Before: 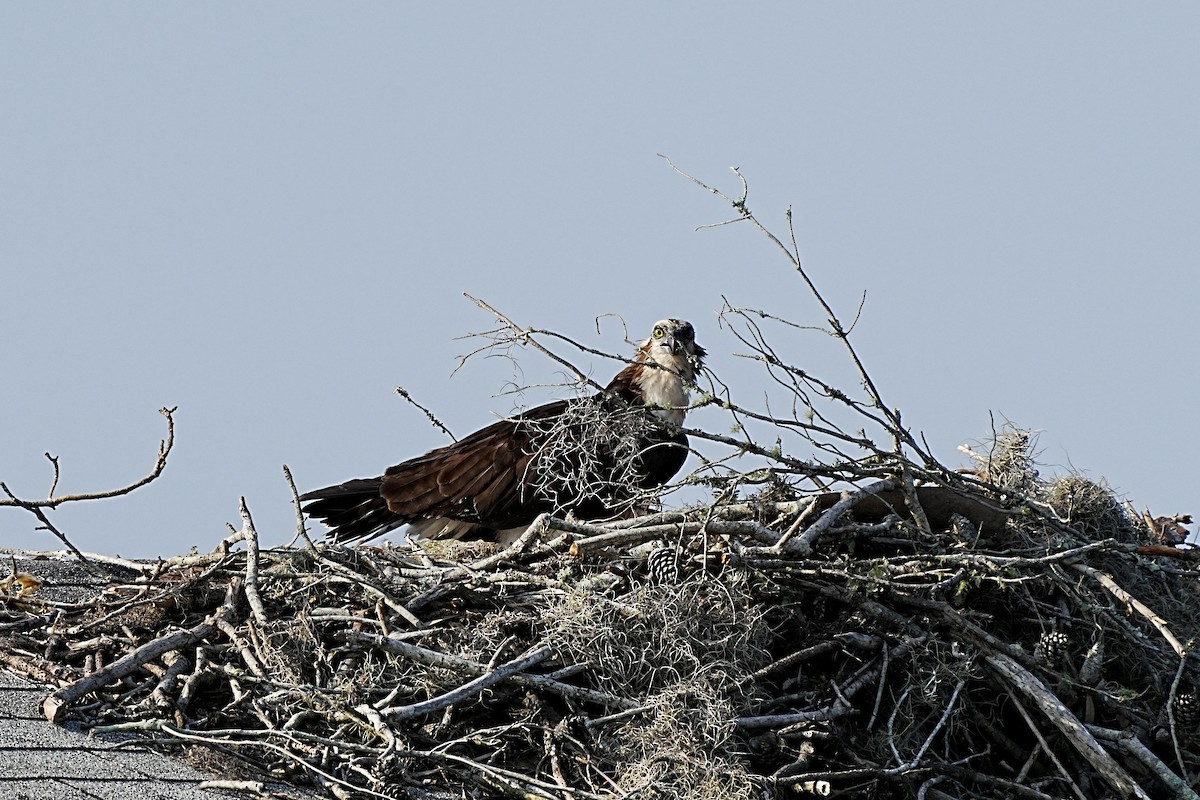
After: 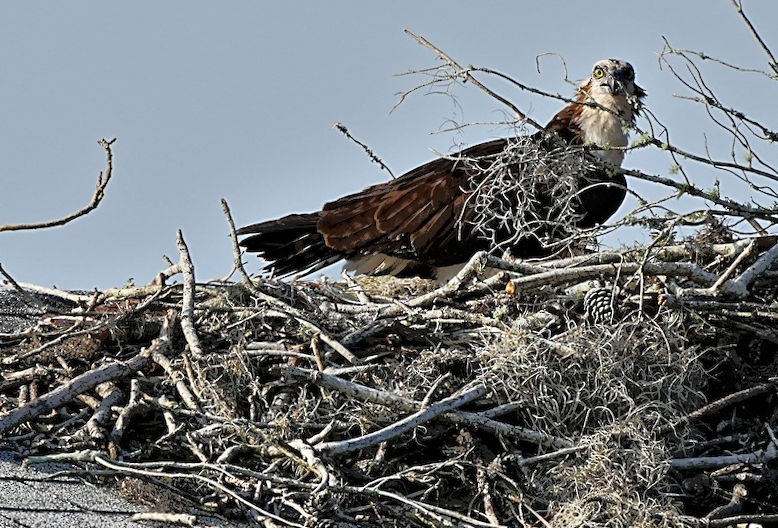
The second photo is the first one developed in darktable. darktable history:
tone equalizer: -7 EV -0.599 EV, -6 EV 1.03 EV, -5 EV -0.466 EV, -4 EV 0.438 EV, -3 EV 0.42 EV, -2 EV 0.179 EV, -1 EV -0.149 EV, +0 EV -0.368 EV
crop and rotate: angle -0.98°, left 4%, top 32.247%, right 29.429%
